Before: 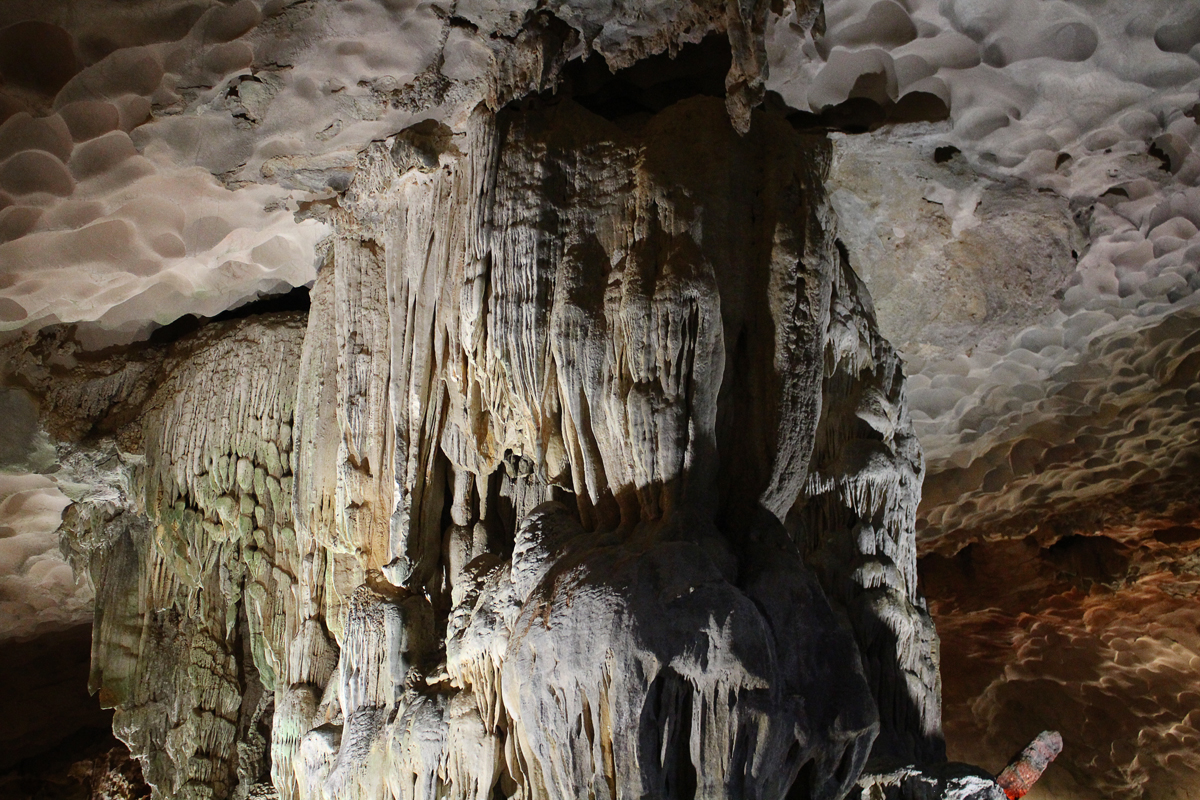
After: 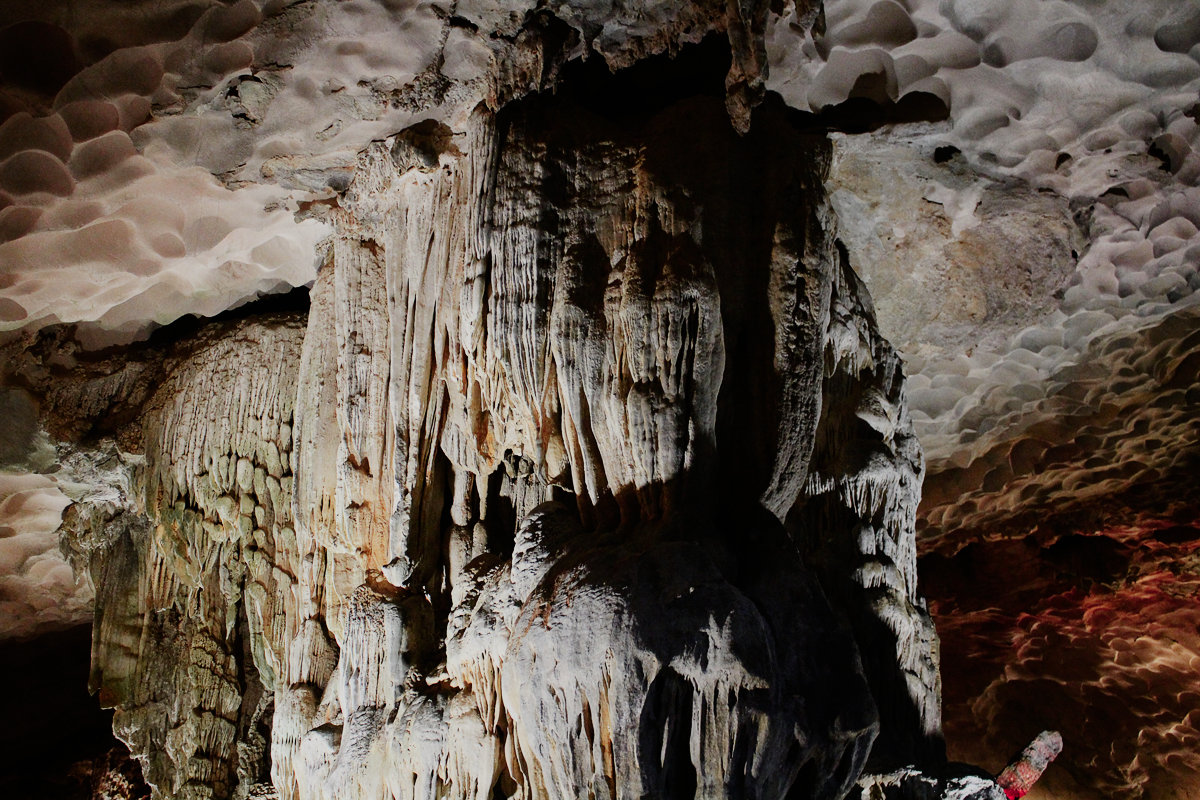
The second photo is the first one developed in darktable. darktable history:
color zones: curves: ch1 [(0.263, 0.53) (0.376, 0.287) (0.487, 0.512) (0.748, 0.547) (1, 0.513)]; ch2 [(0.262, 0.45) (0.751, 0.477)], mix 31.98%
sigmoid: skew -0.2, preserve hue 0%, red attenuation 0.1, red rotation 0.035, green attenuation 0.1, green rotation -0.017, blue attenuation 0.15, blue rotation -0.052, base primaries Rec2020
